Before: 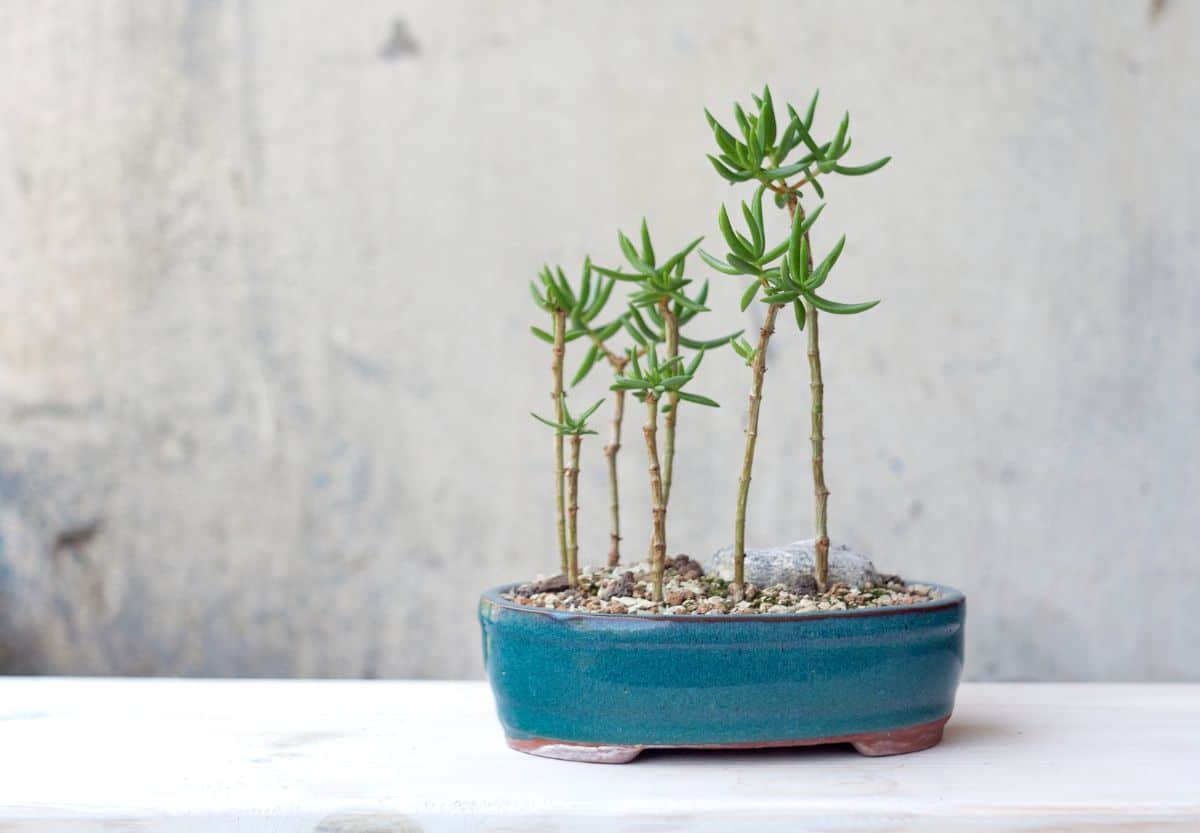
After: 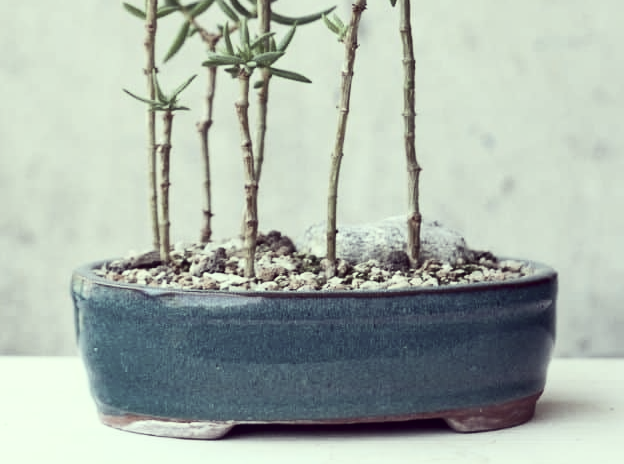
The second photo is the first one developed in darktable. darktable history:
contrast brightness saturation: contrast 0.273
crop: left 34.022%, top 38.9%, right 13.896%, bottom 5.367%
color correction: highlights a* -20.19, highlights b* 20.66, shadows a* 20, shadows b* -20.1, saturation 0.417
shadows and highlights: shadows 31.59, highlights -32.05, soften with gaussian
